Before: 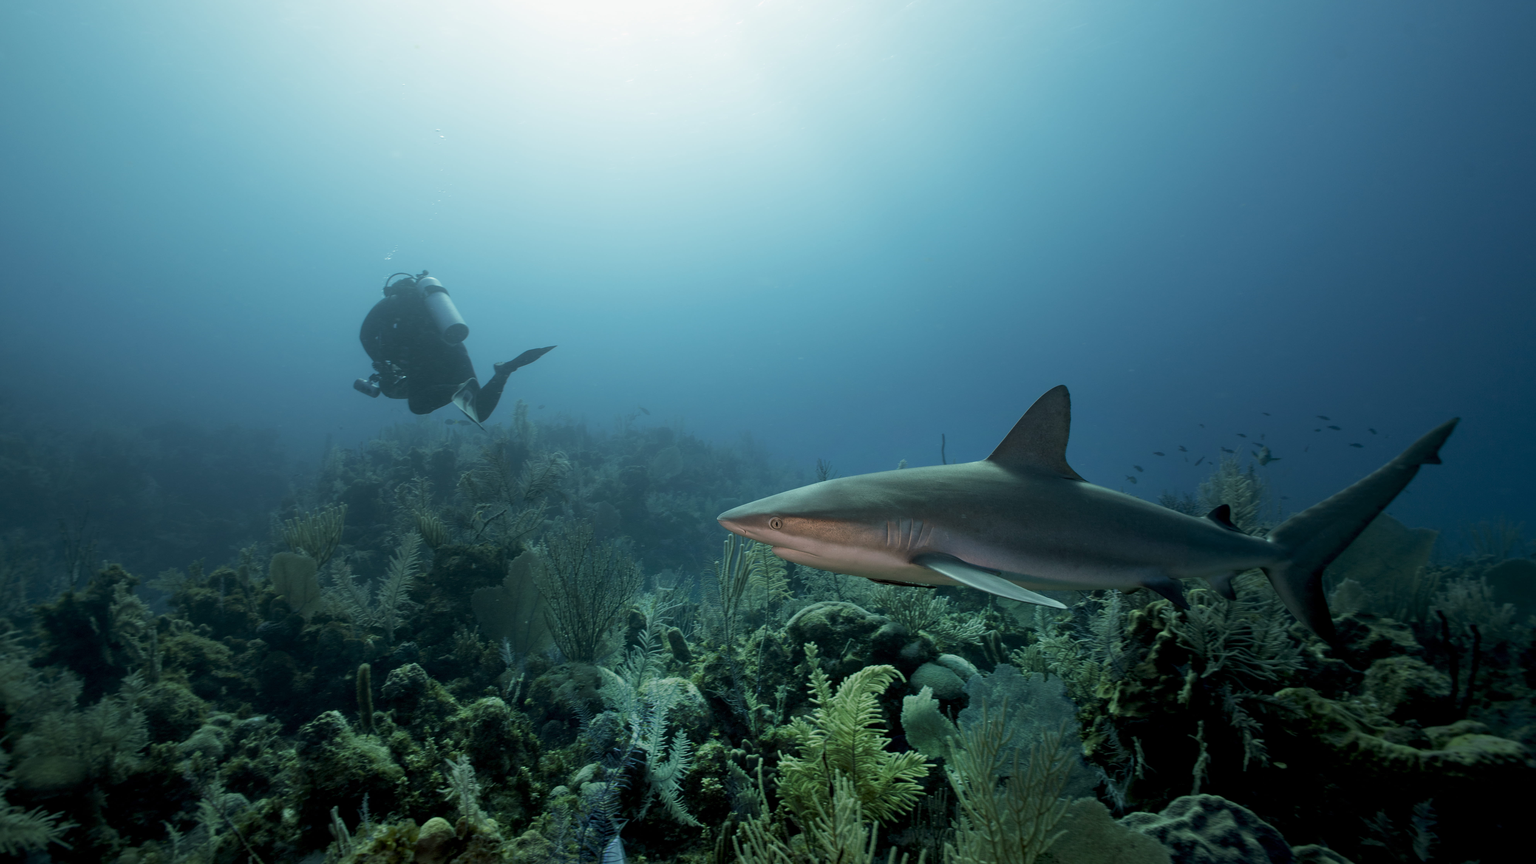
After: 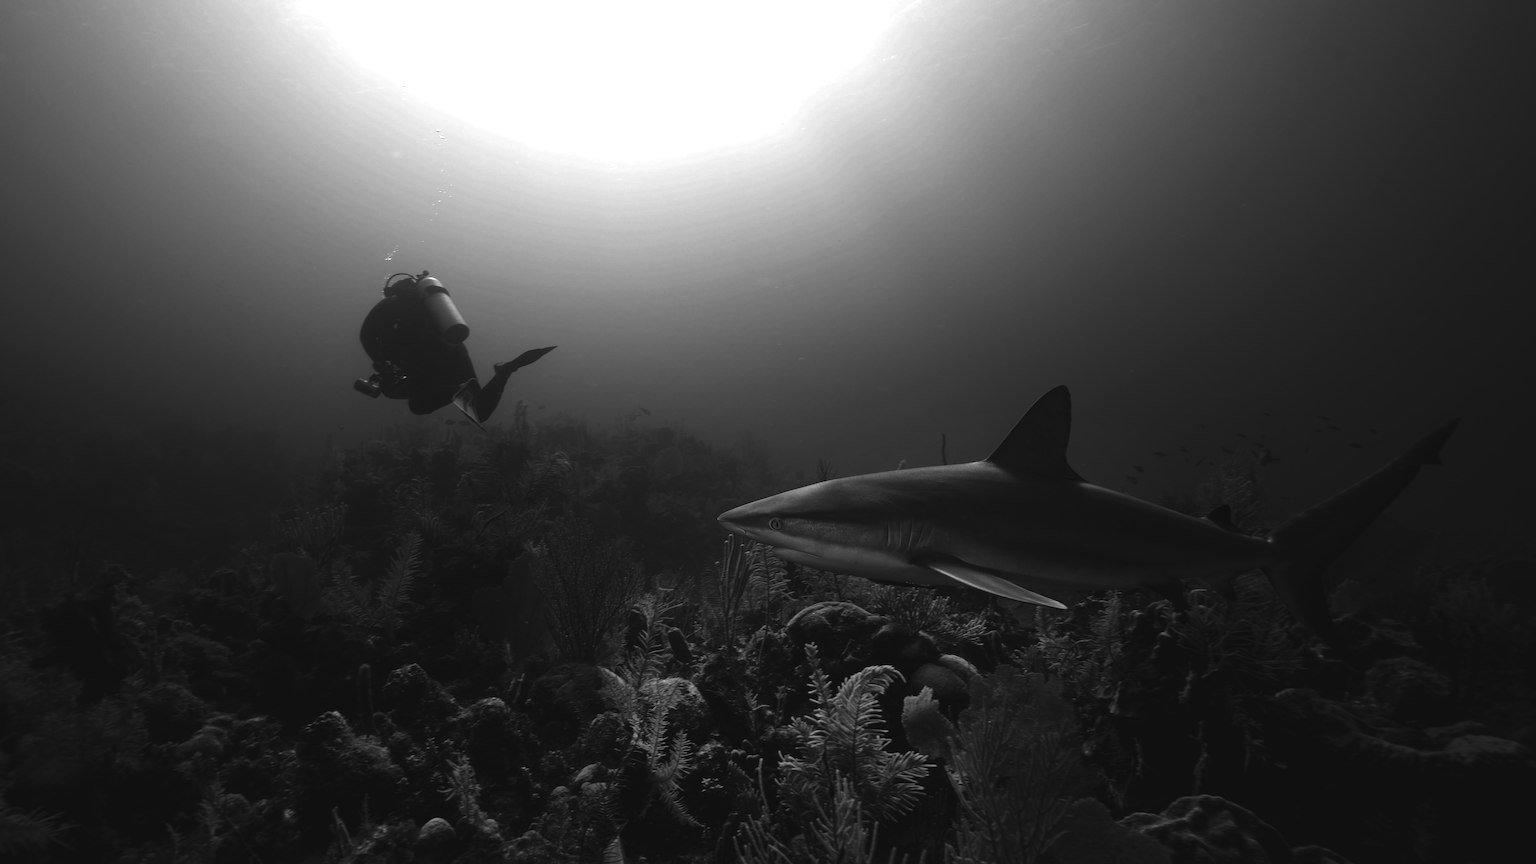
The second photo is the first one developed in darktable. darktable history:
exposure: black level correction -0.071, exposure 0.5 EV, compensate highlight preservation false
contrast brightness saturation: contrast 0.02, brightness -1, saturation -1
